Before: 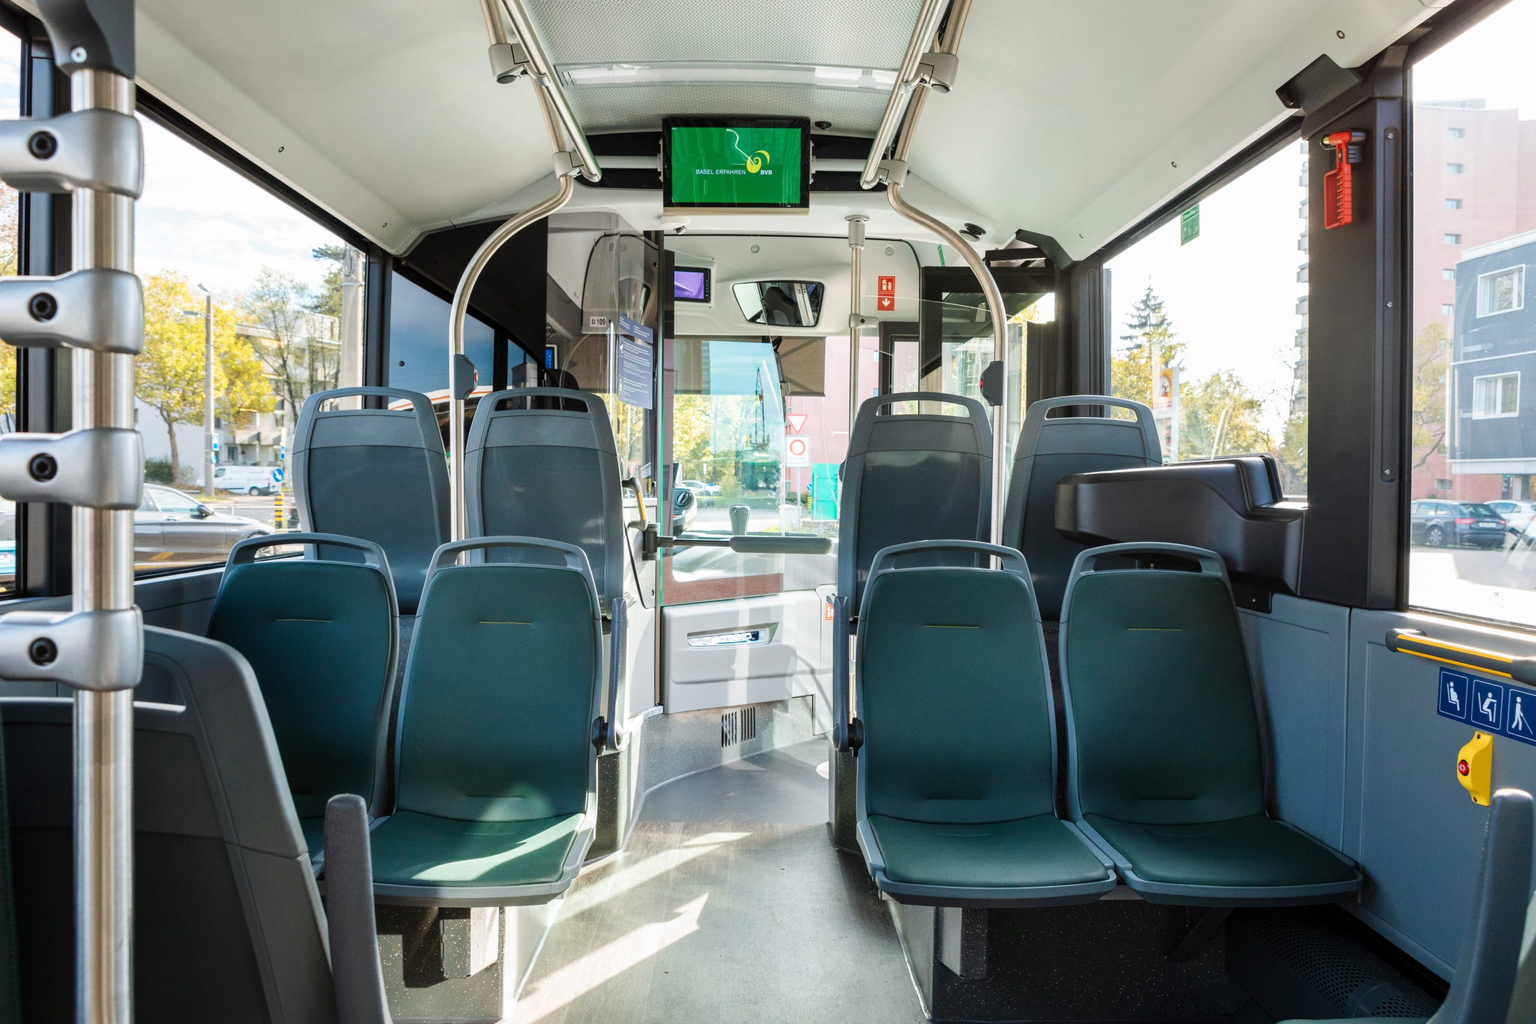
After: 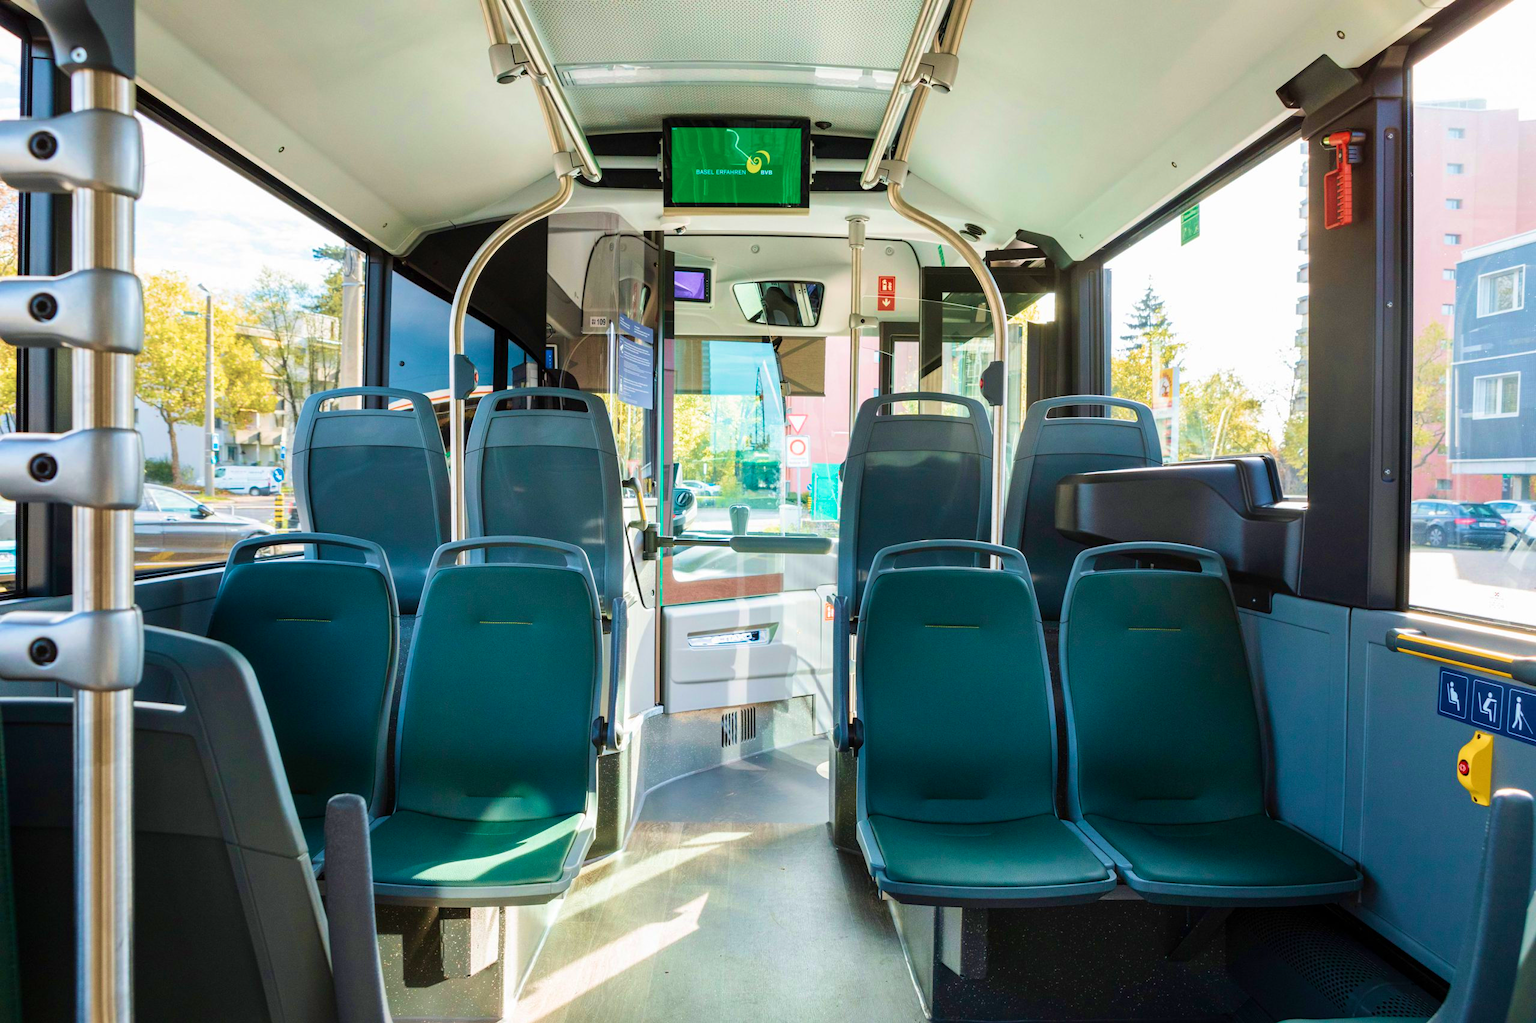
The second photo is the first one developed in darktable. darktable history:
velvia: strength 74.92%
